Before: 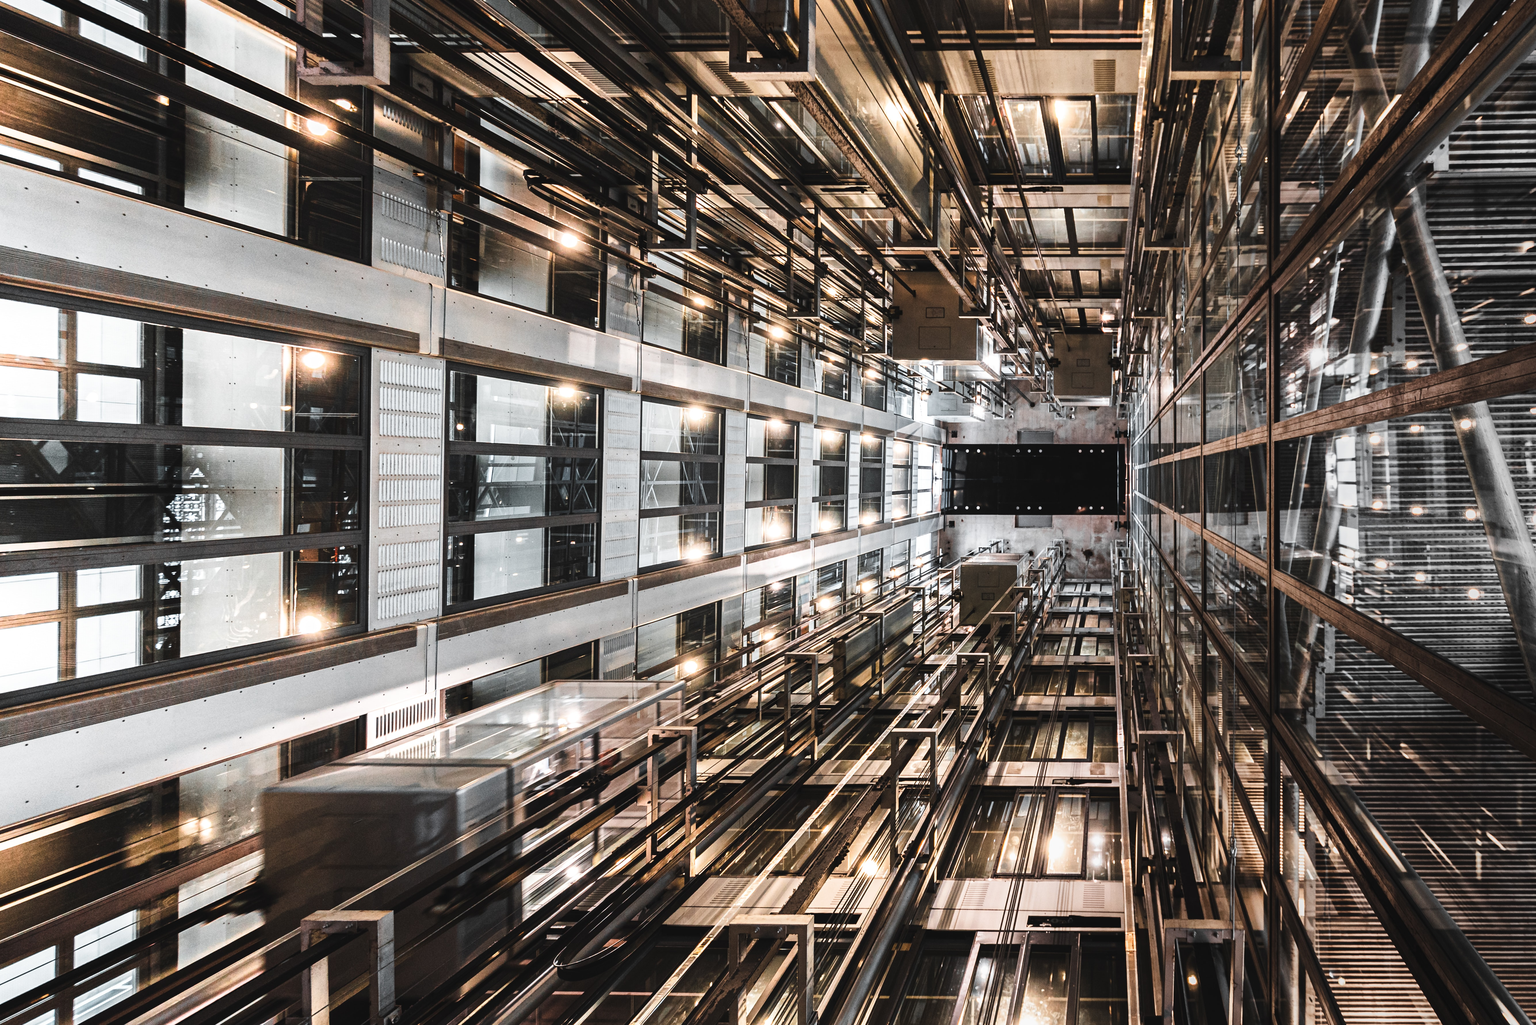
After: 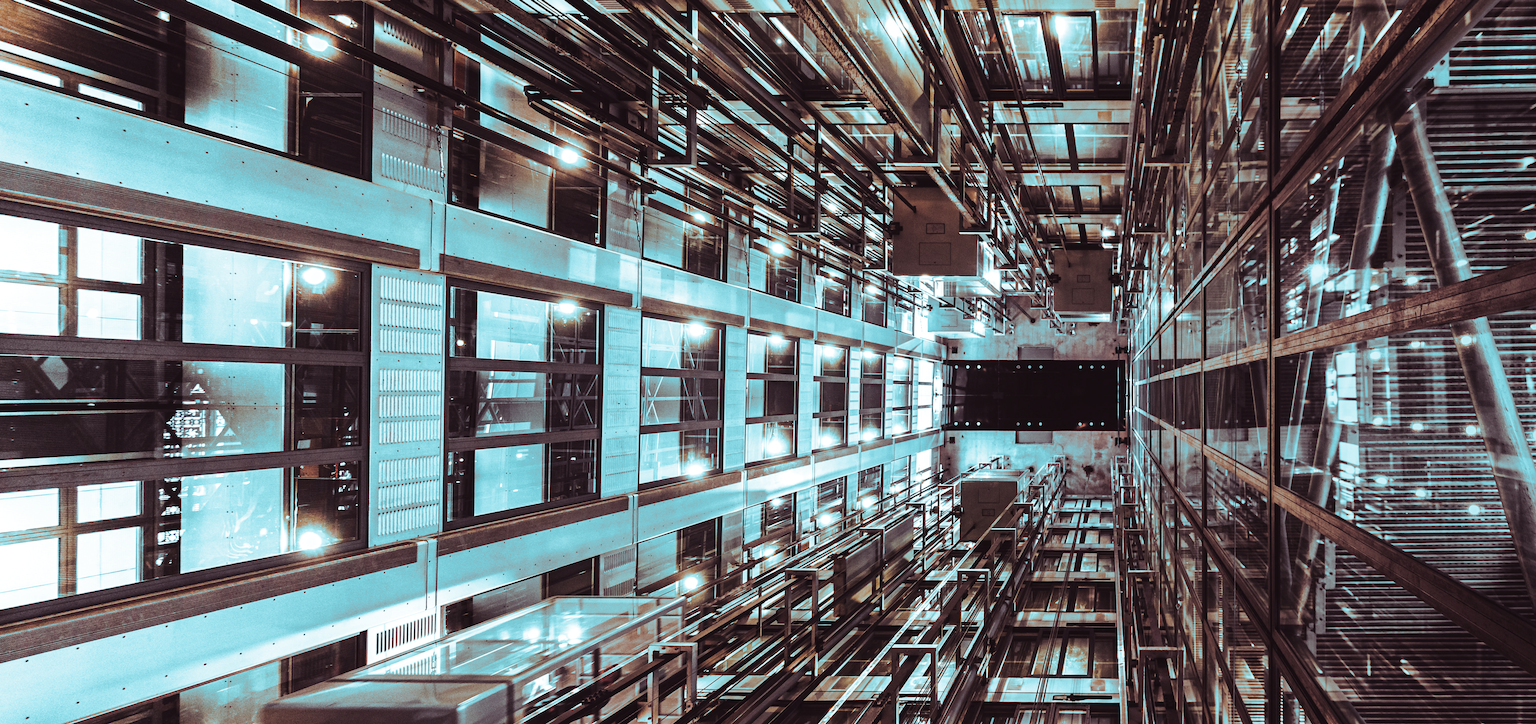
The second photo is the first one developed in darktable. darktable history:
split-toning: shadows › hue 327.6°, highlights › hue 198°, highlights › saturation 0.55, balance -21.25, compress 0%
crop and rotate: top 8.293%, bottom 20.996%
